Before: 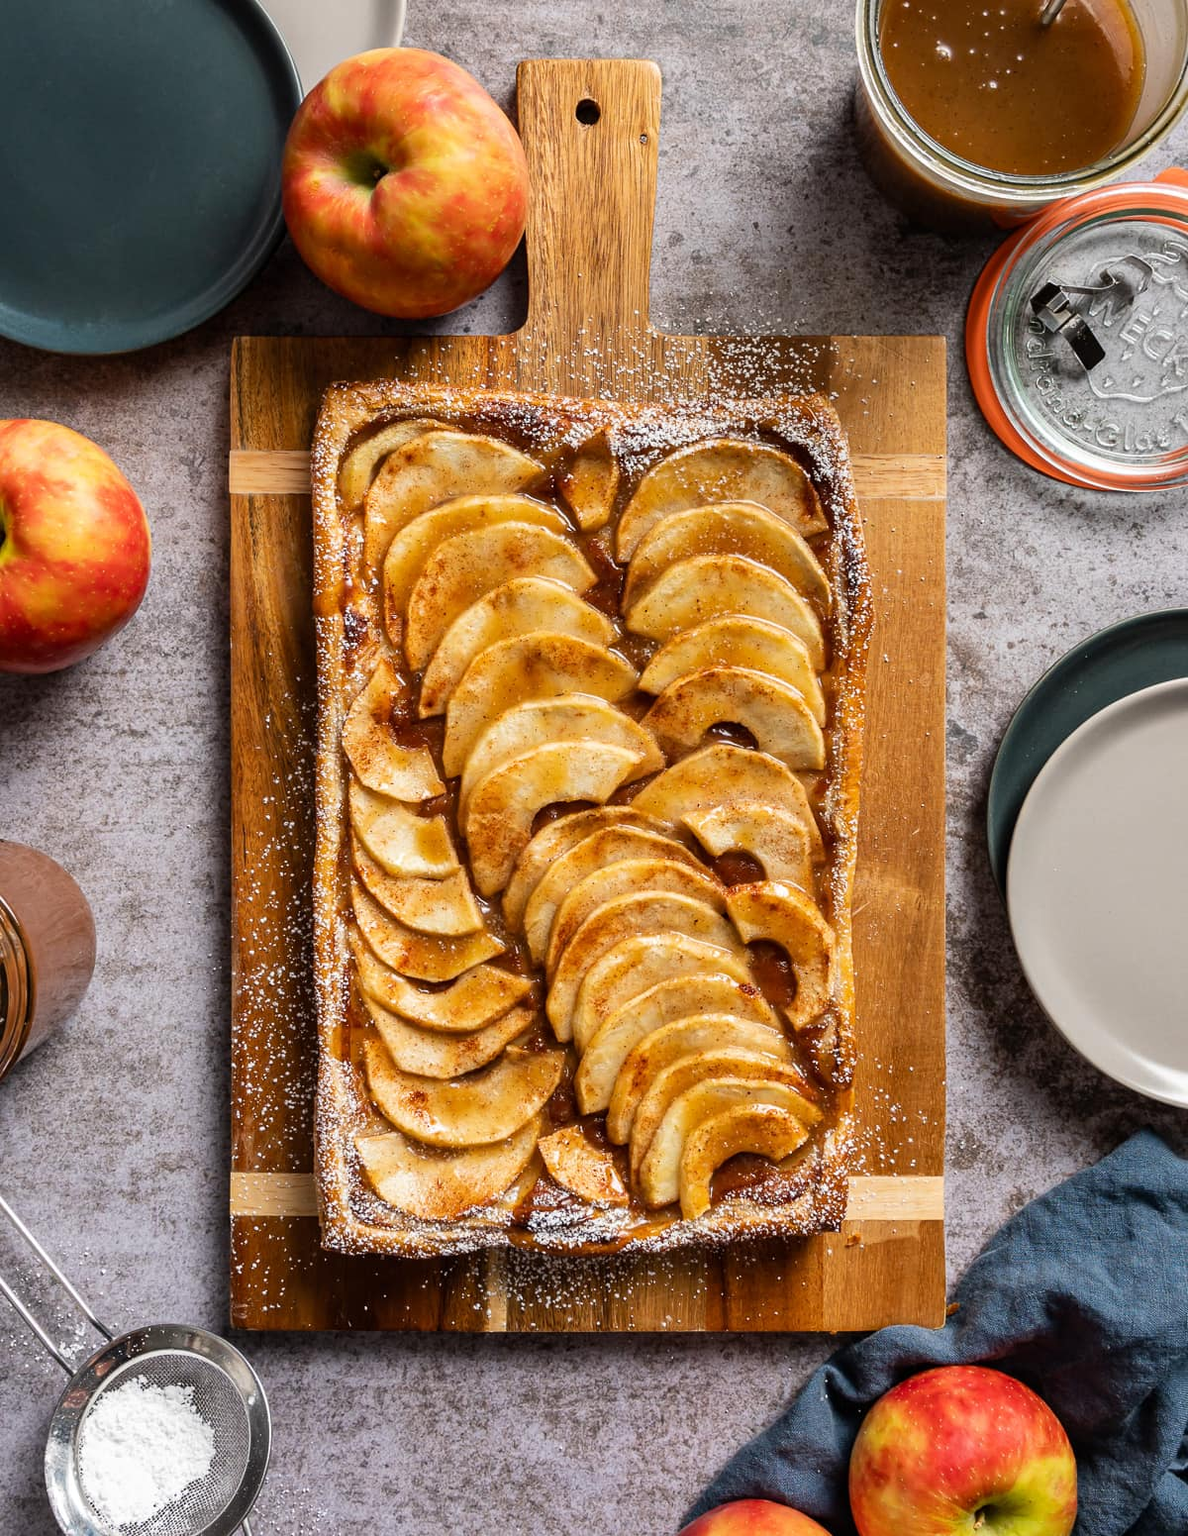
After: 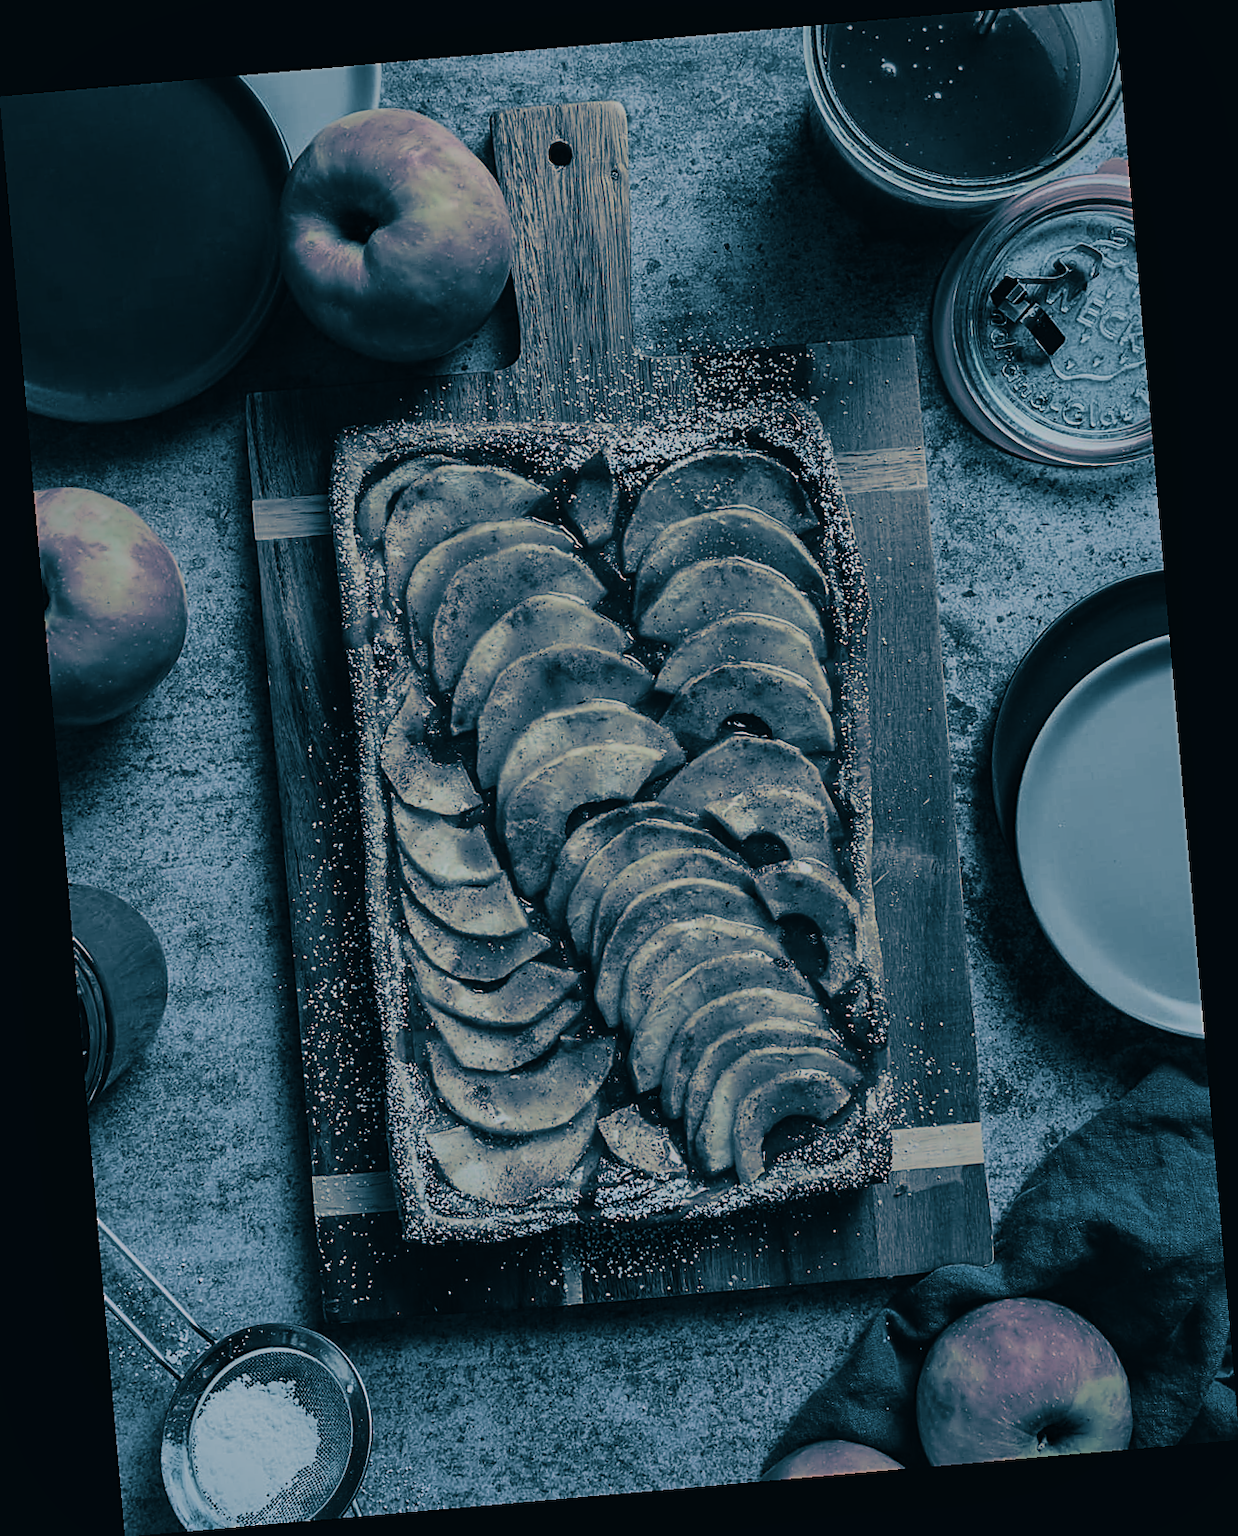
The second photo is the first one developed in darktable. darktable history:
rotate and perspective: rotation -4.98°, automatic cropping off
exposure: black level correction -0.016, exposure -1.018 EV, compensate highlight preservation false
shadows and highlights: shadows 38.43, highlights -74.54
sharpen: on, module defaults
contrast brightness saturation: contrast 0.32, brightness -0.08, saturation 0.17
color balance rgb: perceptual saturation grading › global saturation 20%, global vibrance 10%
split-toning: shadows › hue 212.4°, balance -70
